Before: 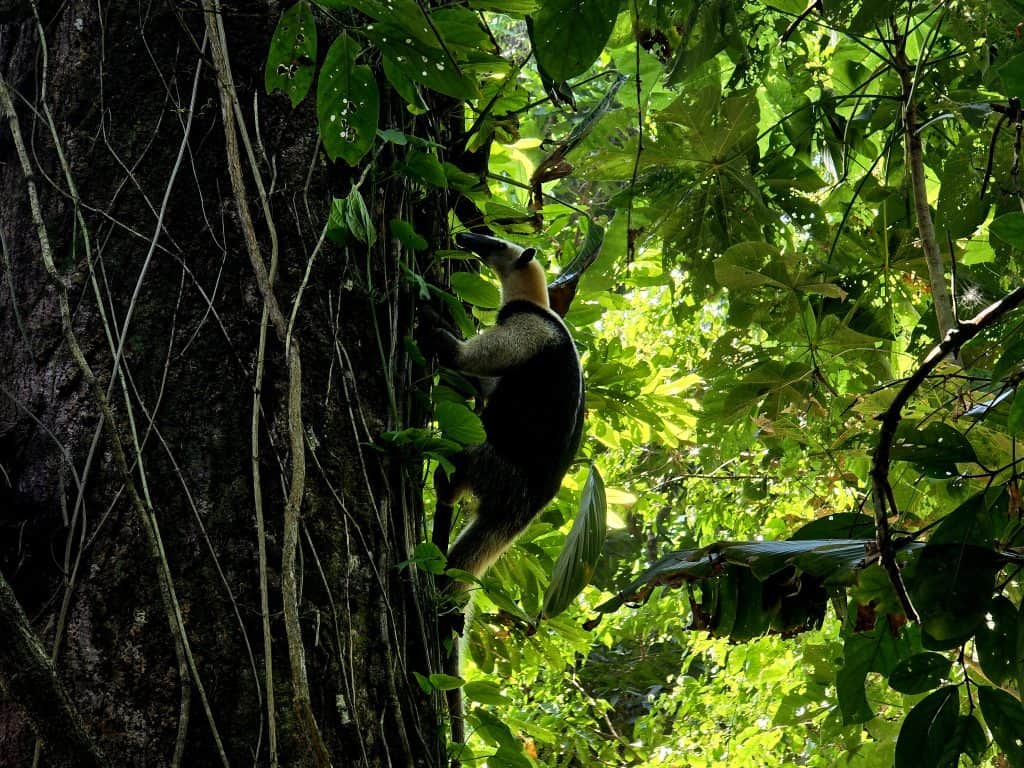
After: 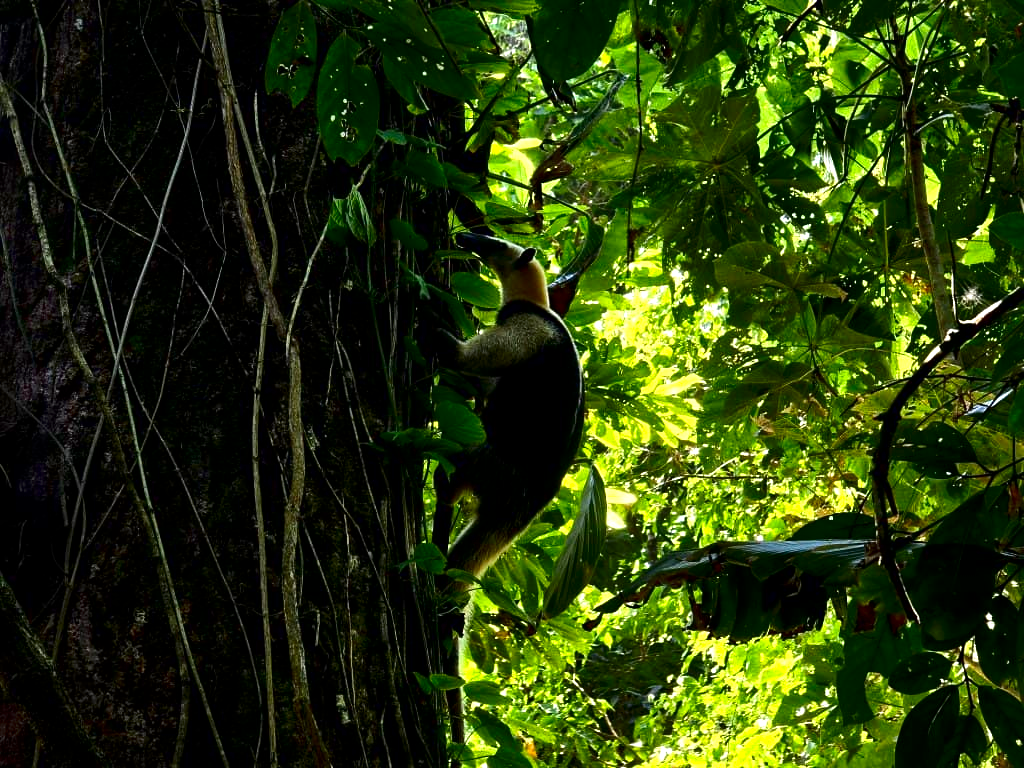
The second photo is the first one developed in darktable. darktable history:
exposure: black level correction 0.001, exposure 0.499 EV, compensate highlight preservation false
contrast brightness saturation: contrast 0.097, brightness -0.265, saturation 0.148
